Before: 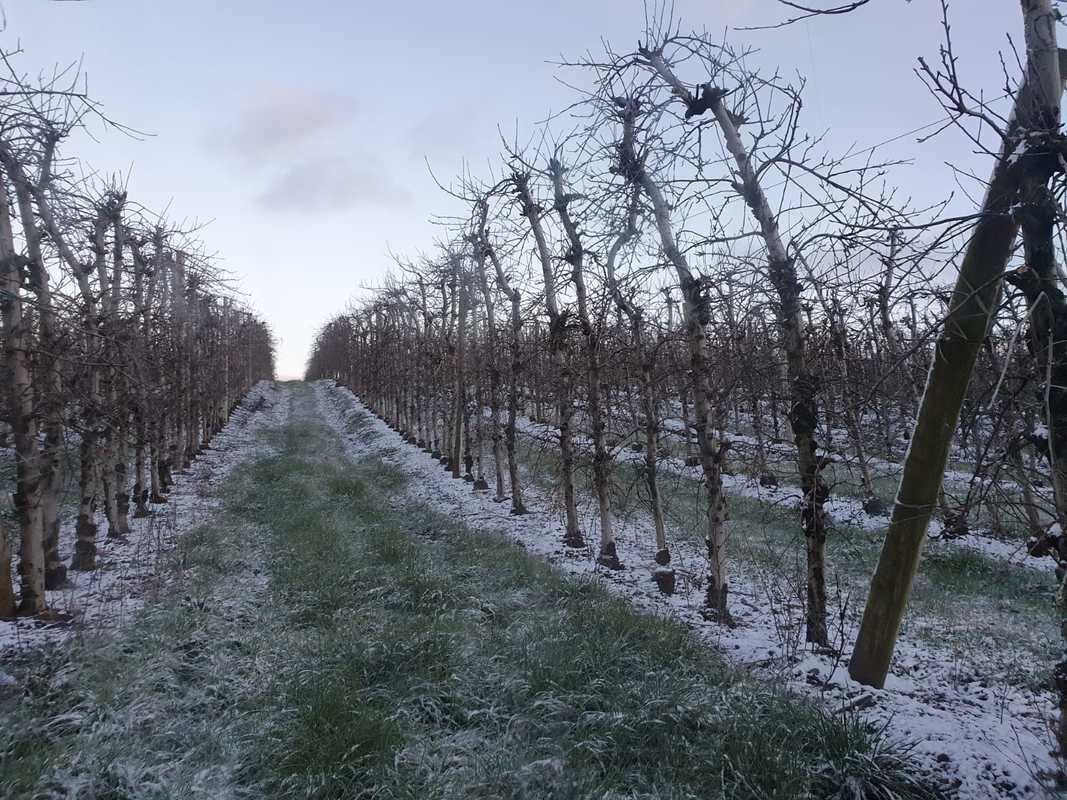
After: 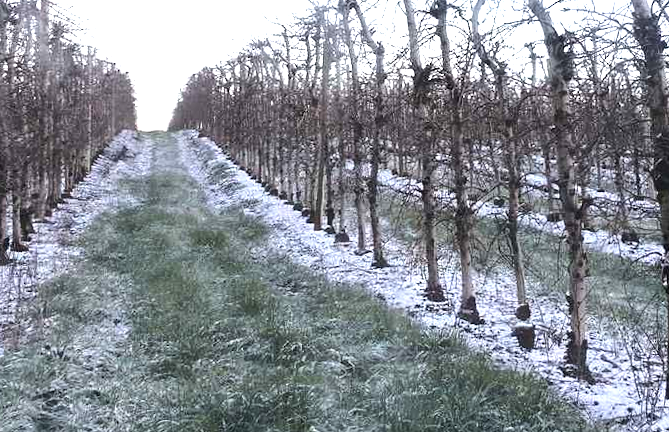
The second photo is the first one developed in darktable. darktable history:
tone equalizer: -8 EV -0.417 EV, -7 EV -0.389 EV, -6 EV -0.333 EV, -5 EV -0.222 EV, -3 EV 0.222 EV, -2 EV 0.333 EV, -1 EV 0.389 EV, +0 EV 0.417 EV, edges refinement/feathering 500, mask exposure compensation -1.57 EV, preserve details no
rotate and perspective: rotation 0.8°, automatic cropping off
crop: left 13.312%, top 31.28%, right 24.627%, bottom 15.582%
exposure: black level correction 0, exposure 1.1 EV, compensate exposure bias true, compensate highlight preservation false
